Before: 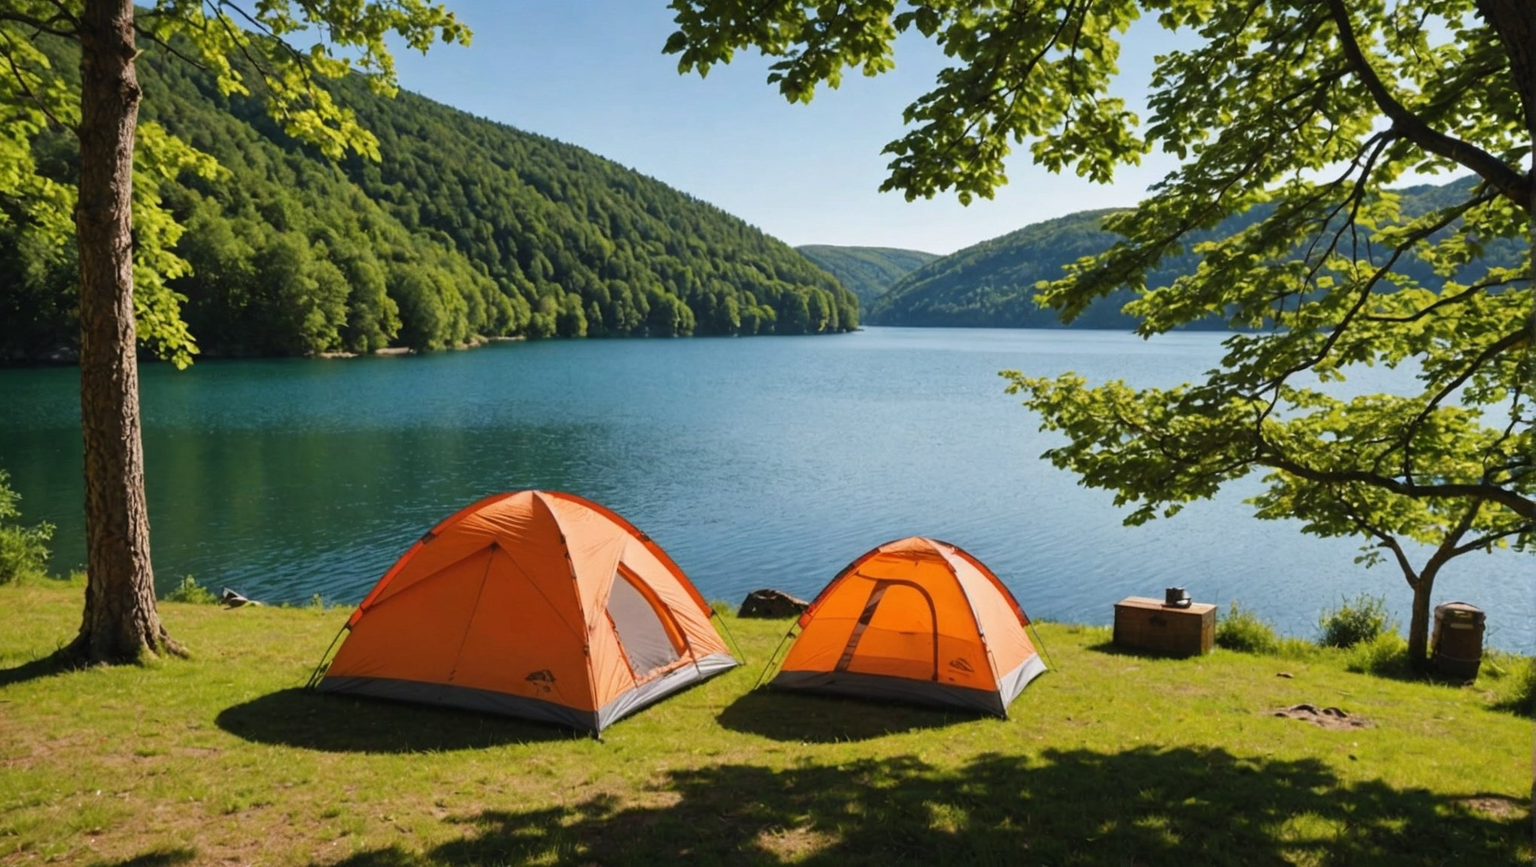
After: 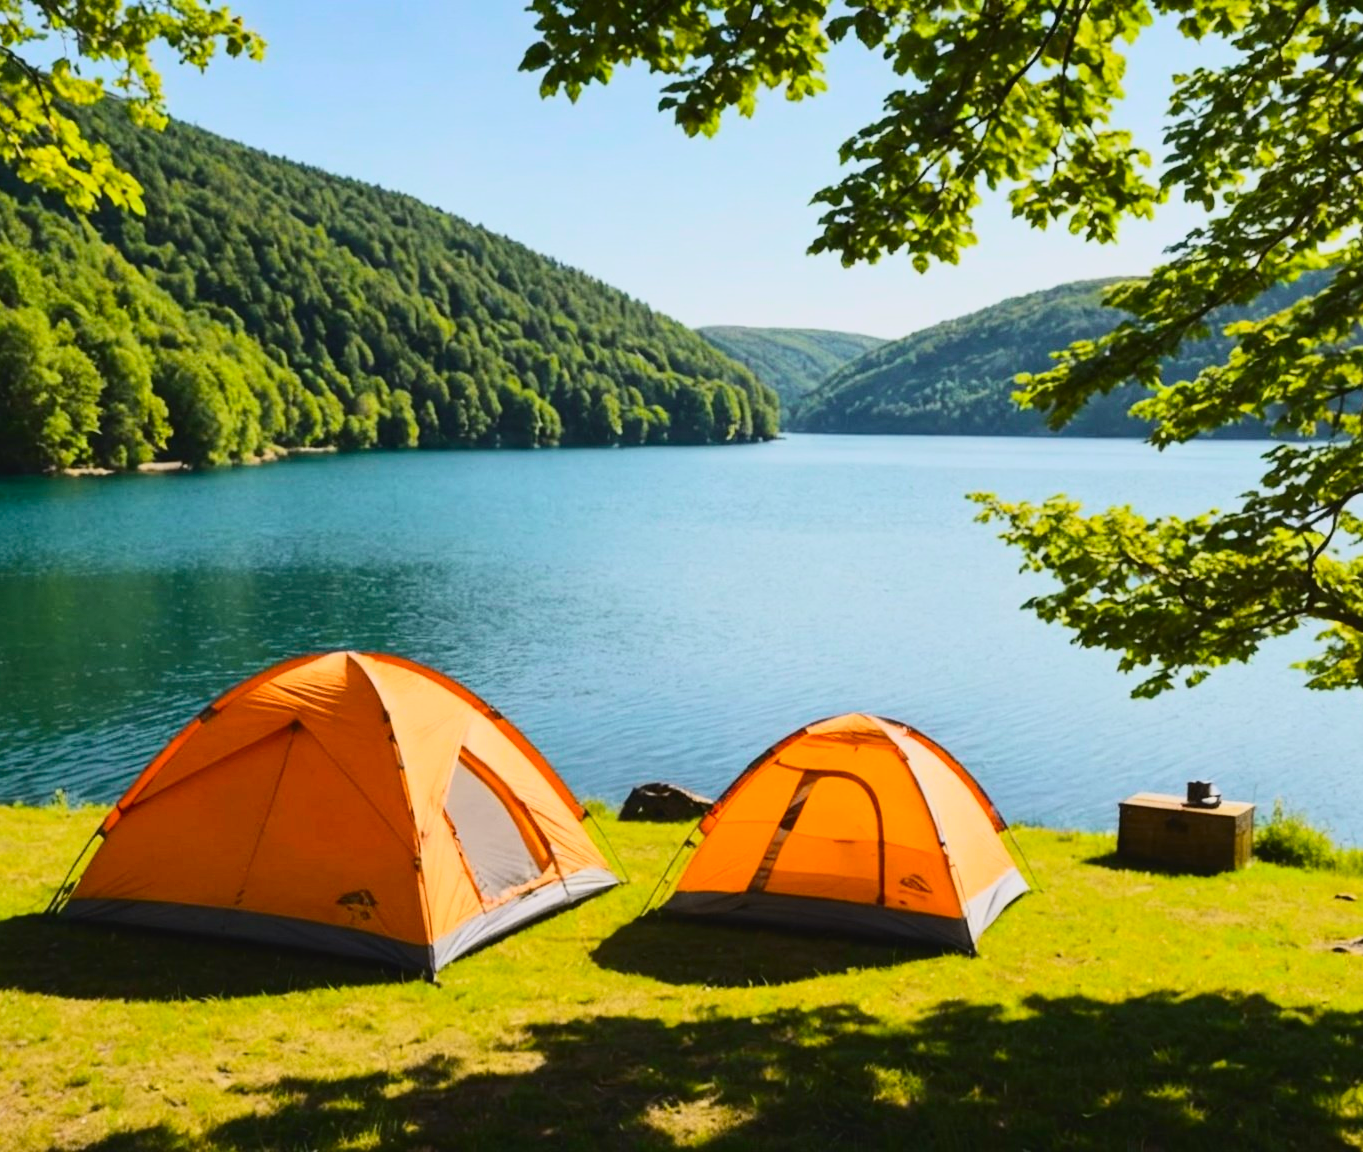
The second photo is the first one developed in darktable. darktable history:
tone curve: curves: ch0 [(0, 0.021) (0.104, 0.093) (0.236, 0.234) (0.456, 0.566) (0.647, 0.78) (0.864, 0.9) (1, 0.932)]; ch1 [(0, 0) (0.353, 0.344) (0.43, 0.401) (0.479, 0.476) (0.502, 0.504) (0.544, 0.534) (0.566, 0.566) (0.612, 0.621) (0.657, 0.679) (1, 1)]; ch2 [(0, 0) (0.34, 0.314) (0.434, 0.43) (0.5, 0.498) (0.528, 0.536) (0.56, 0.576) (0.595, 0.638) (0.644, 0.729) (1, 1)], color space Lab, independent channels, preserve colors none
crop and rotate: left 17.732%, right 15.423%
